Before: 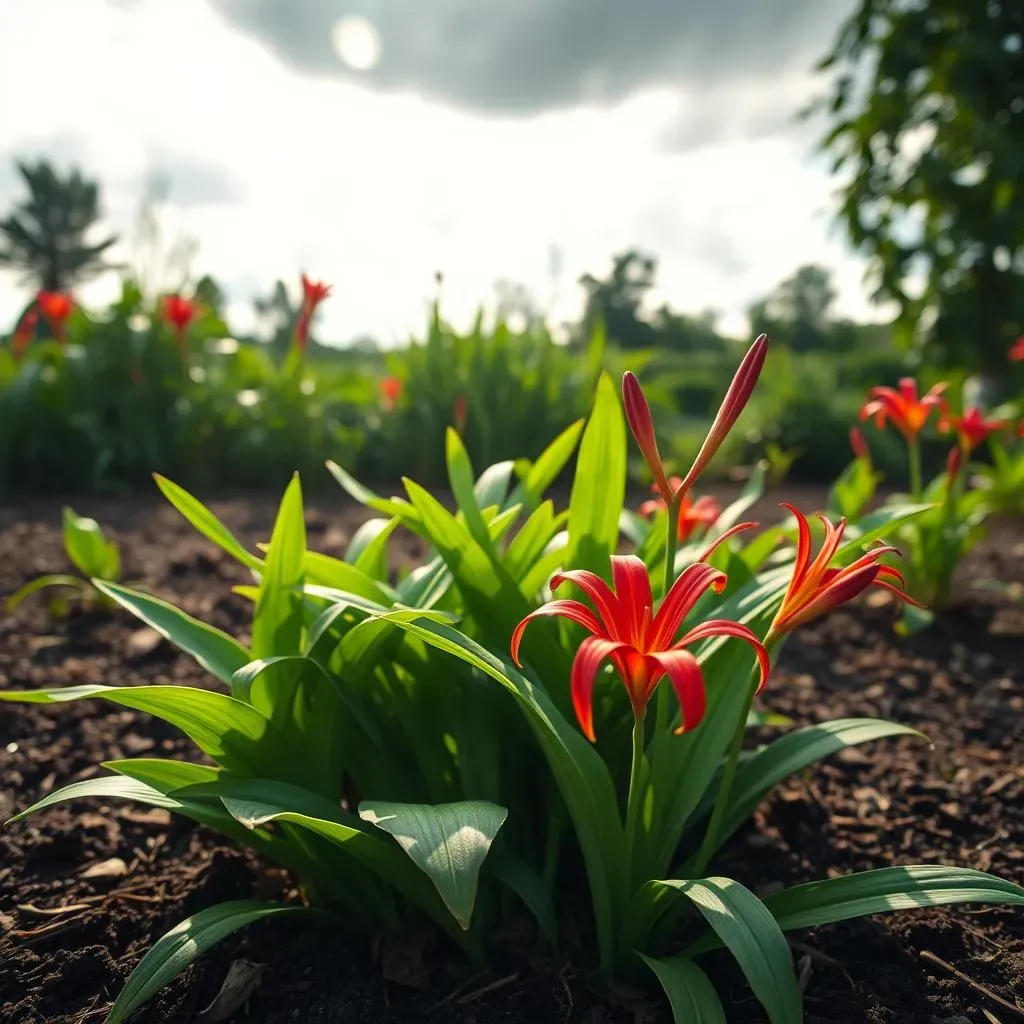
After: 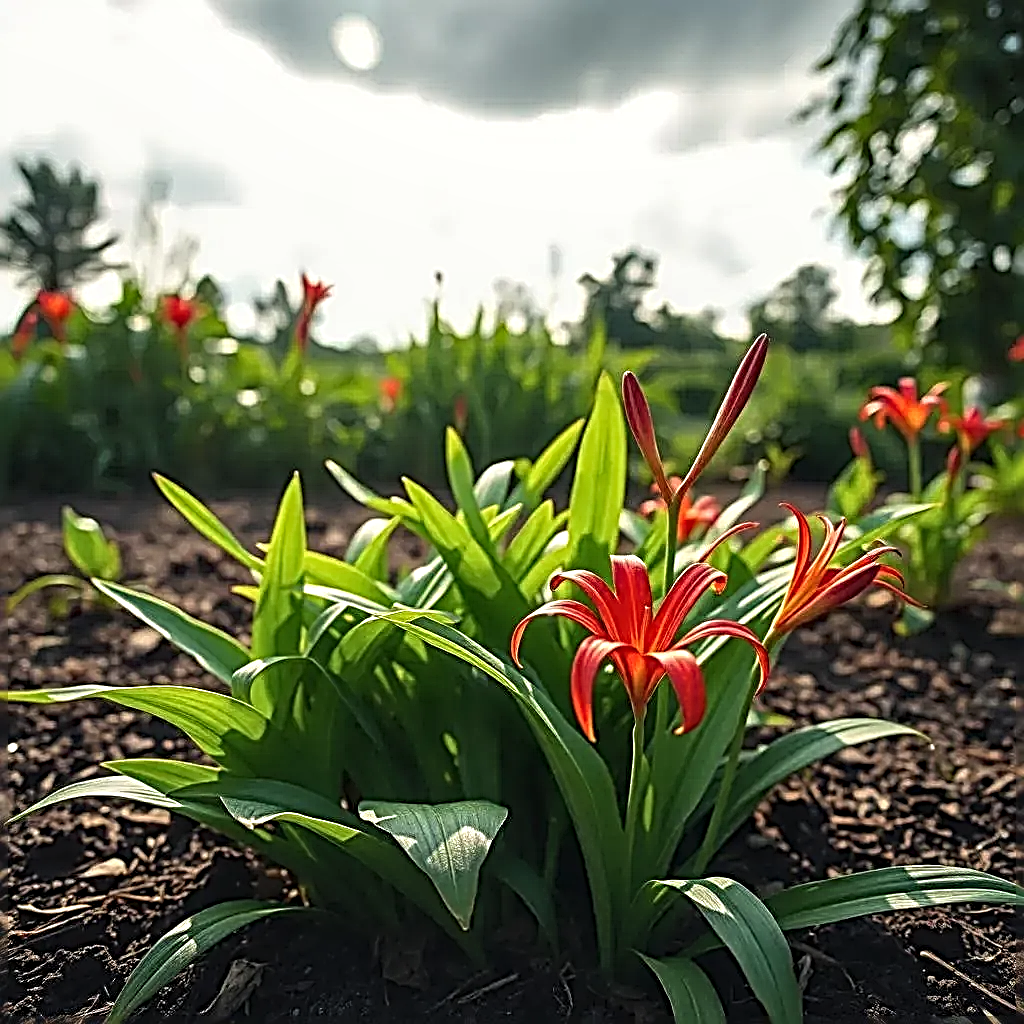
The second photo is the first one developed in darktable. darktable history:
local contrast: on, module defaults
sharpen: radius 3.158, amount 1.731
